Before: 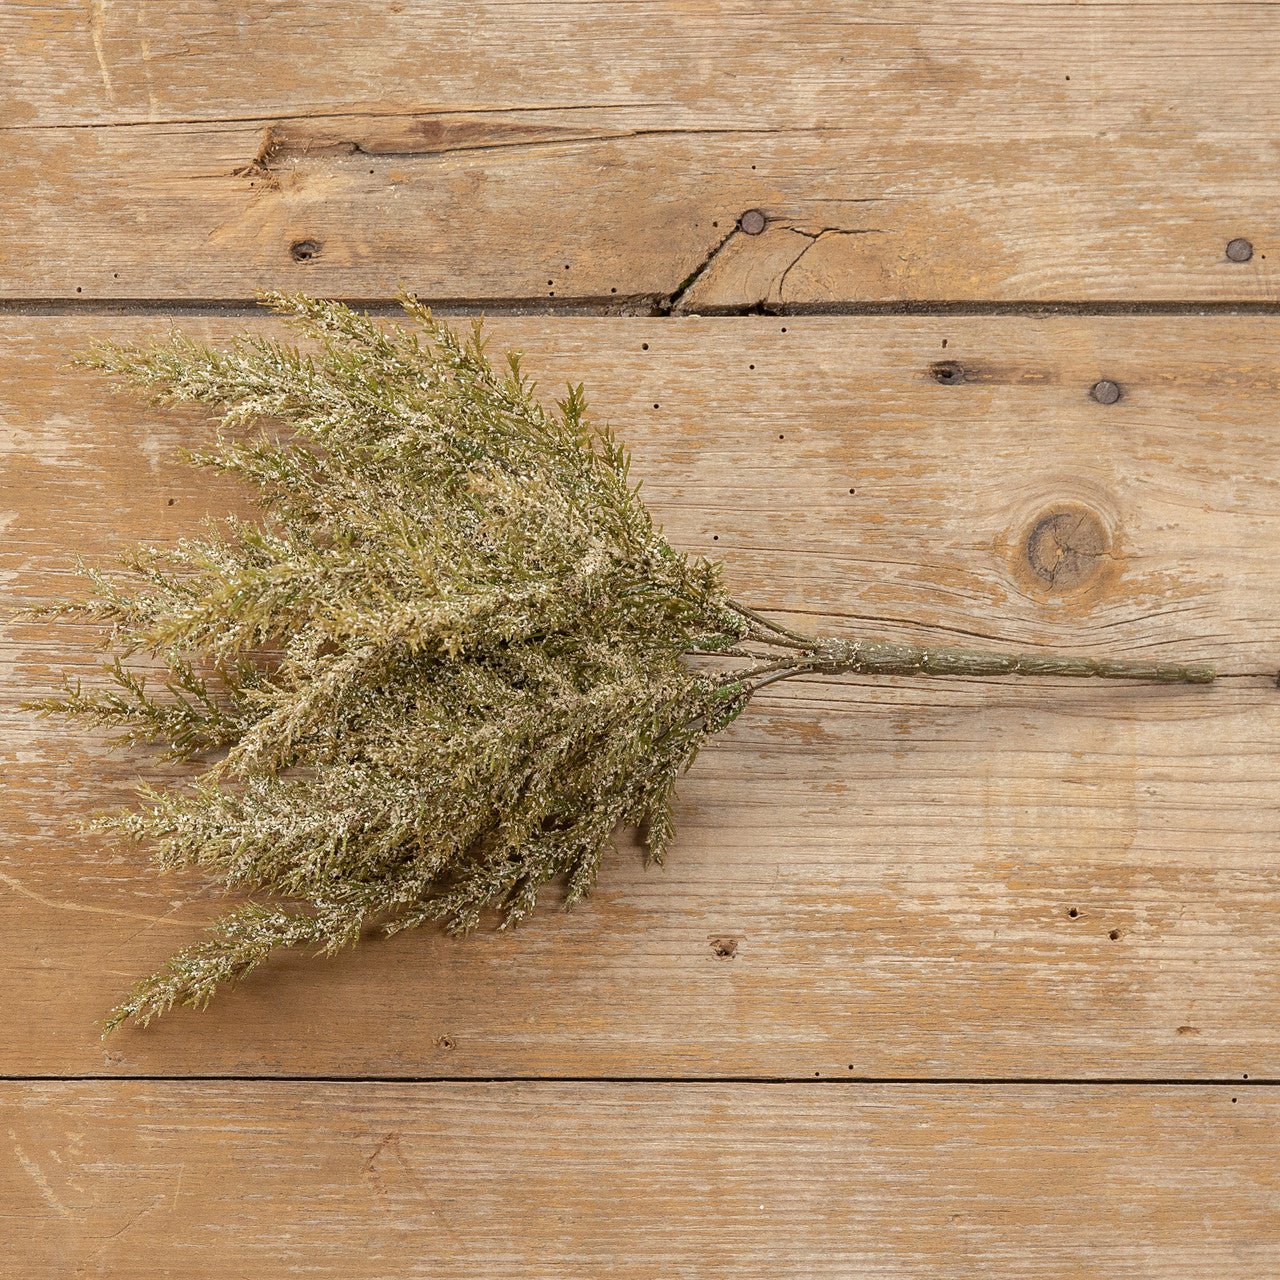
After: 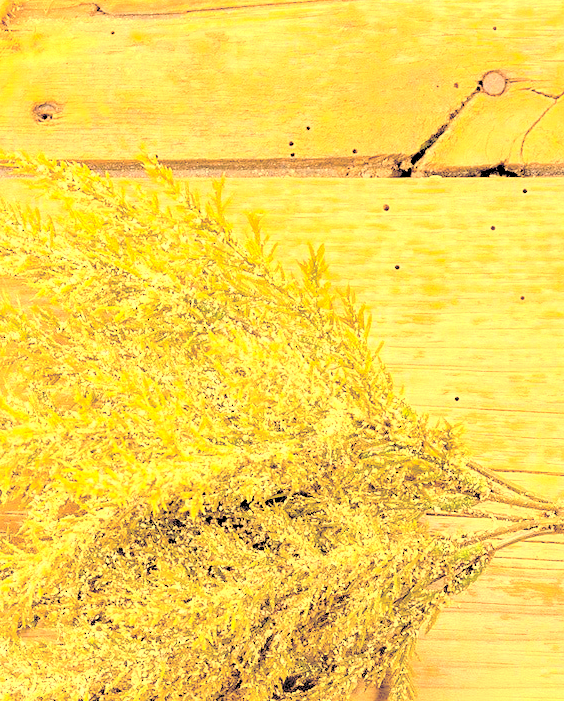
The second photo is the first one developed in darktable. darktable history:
crop: left 20.248%, top 10.86%, right 35.675%, bottom 34.321%
white balance: red 1.138, green 0.996, blue 0.812
local contrast: mode bilateral grid, contrast 20, coarseness 50, detail 130%, midtone range 0.2
color balance rgb: perceptual saturation grading › global saturation 20%, global vibrance 20%
exposure: black level correction 0.011, exposure 1.088 EV, compensate exposure bias true, compensate highlight preservation false
contrast brightness saturation: brightness 1
tone equalizer: -8 EV -0.417 EV, -7 EV -0.389 EV, -6 EV -0.333 EV, -5 EV -0.222 EV, -3 EV 0.222 EV, -2 EV 0.333 EV, -1 EV 0.389 EV, +0 EV 0.417 EV, edges refinement/feathering 500, mask exposure compensation -1.57 EV, preserve details no
